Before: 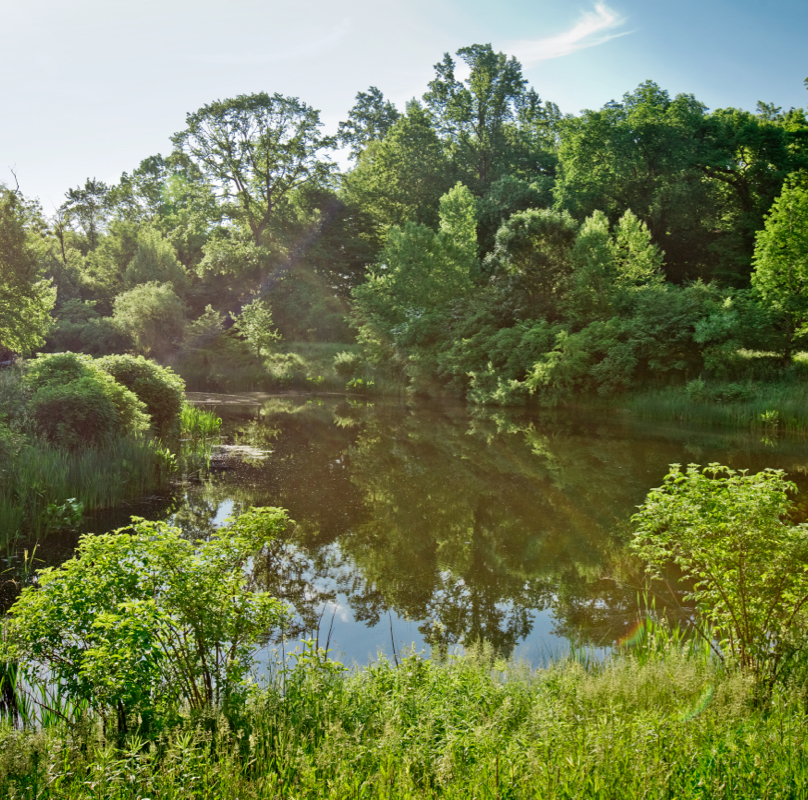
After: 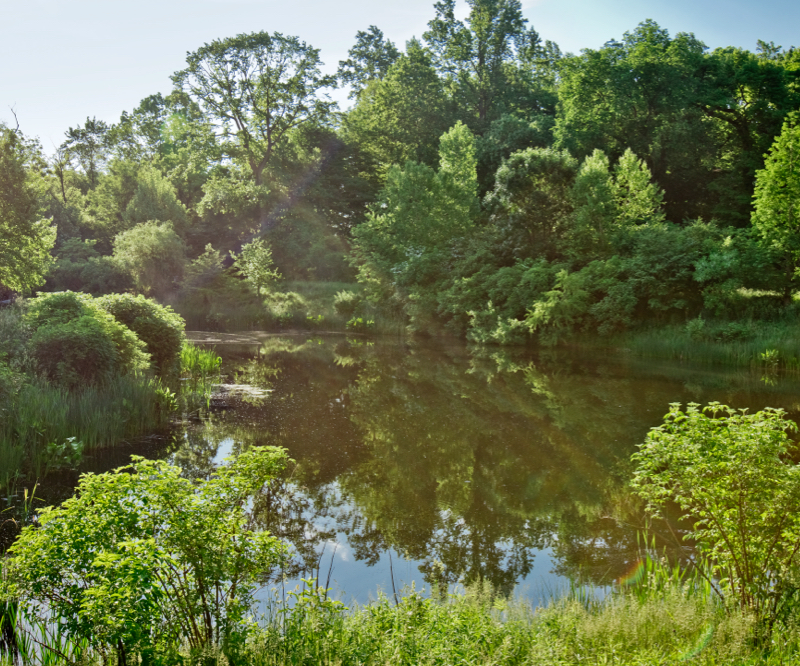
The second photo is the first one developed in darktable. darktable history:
white balance: red 0.986, blue 1.01
crop: top 7.625%, bottom 8.027%
